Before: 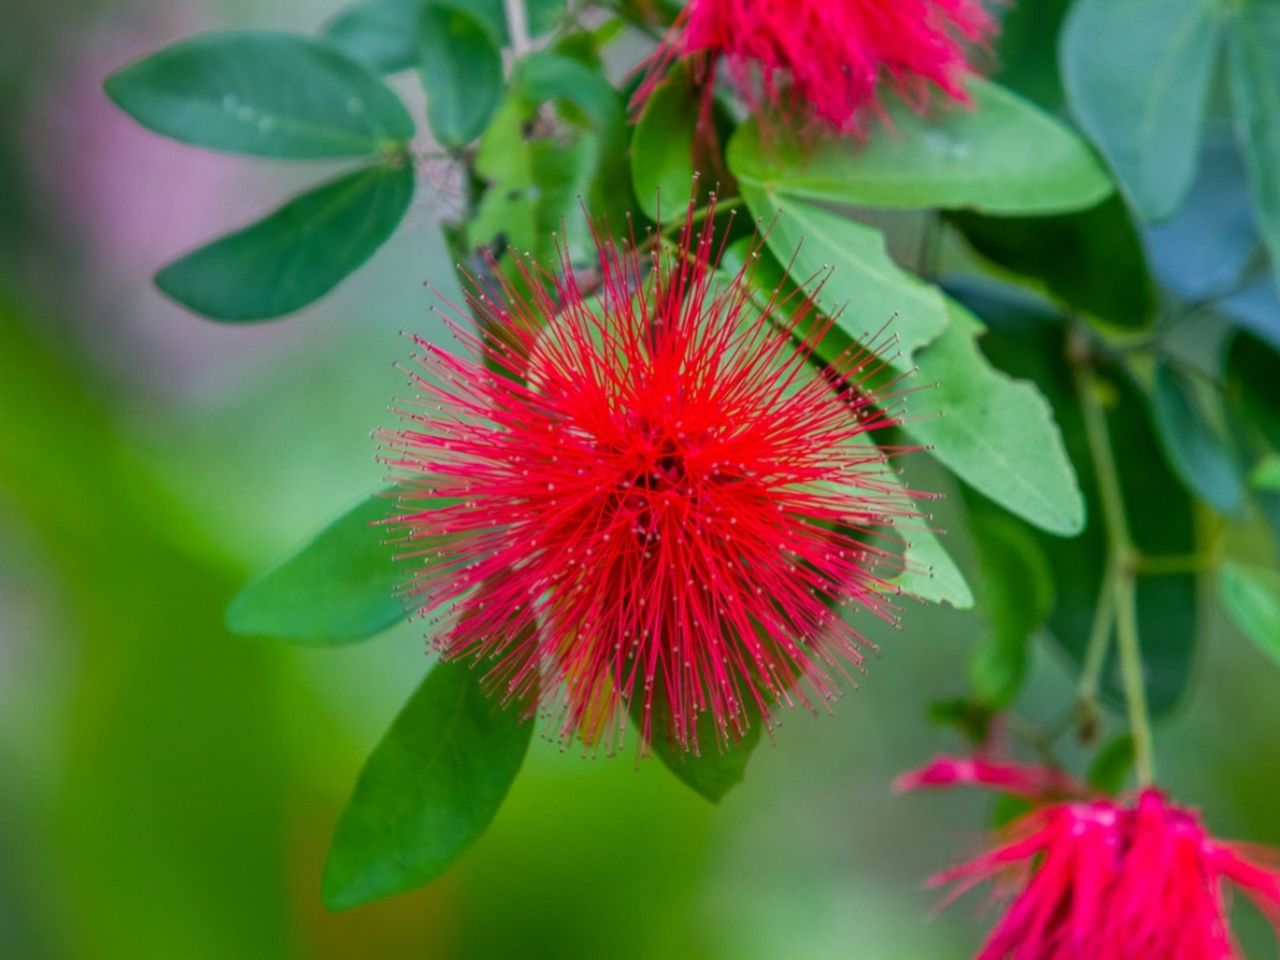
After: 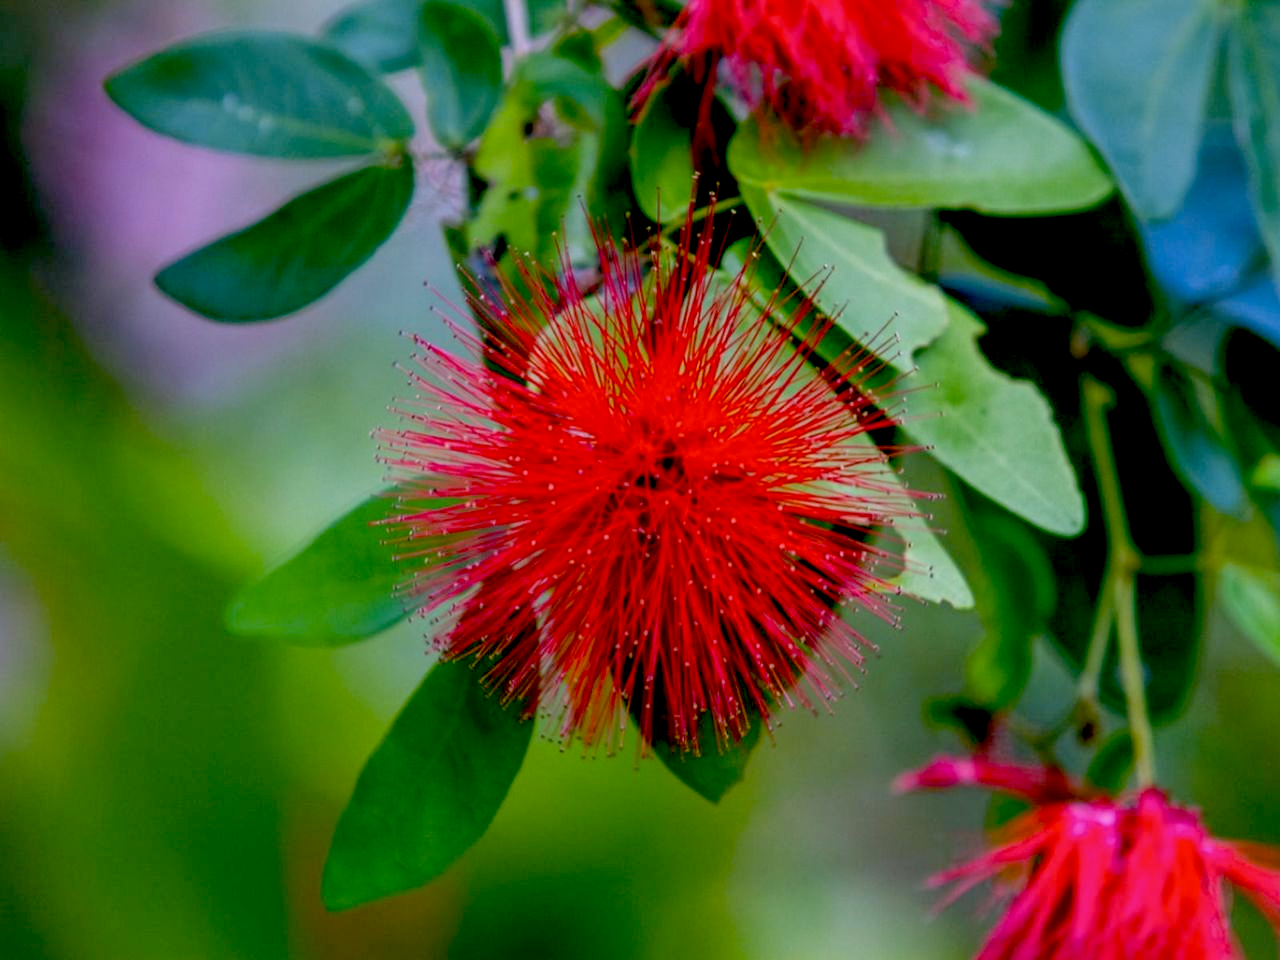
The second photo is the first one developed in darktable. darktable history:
exposure: black level correction 0.056, exposure -0.039 EV, compensate highlight preservation false
white balance: red 1.066, blue 1.119
color contrast: green-magenta contrast 0.8, blue-yellow contrast 1.1, unbound 0
